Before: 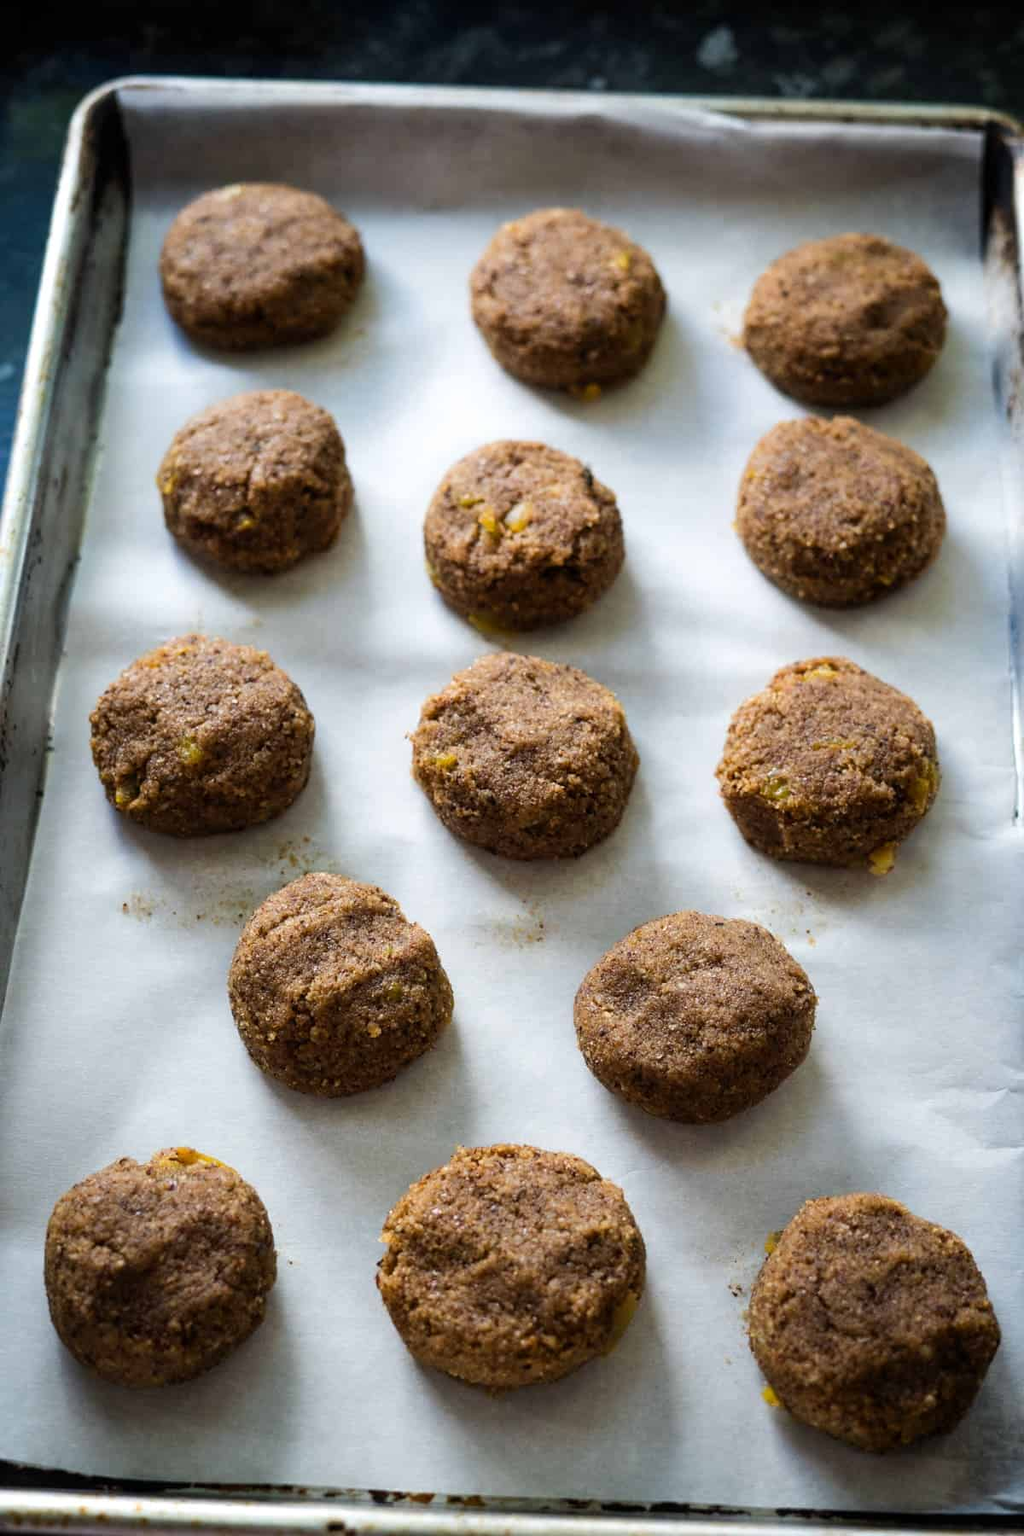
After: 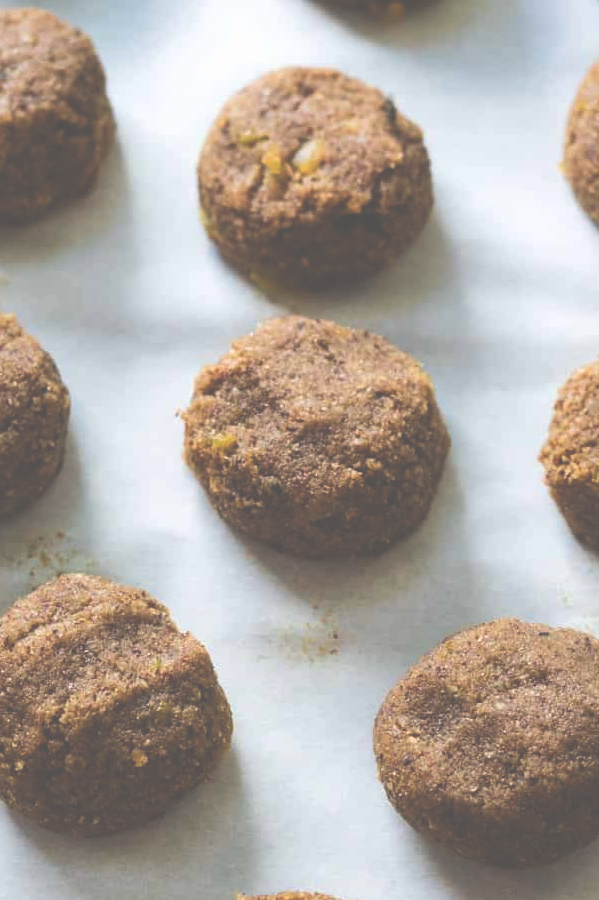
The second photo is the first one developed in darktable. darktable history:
exposure: black level correction -0.087, compensate highlight preservation false
velvia: strength 15%
crop: left 25%, top 25%, right 25%, bottom 25%
white balance: emerald 1
